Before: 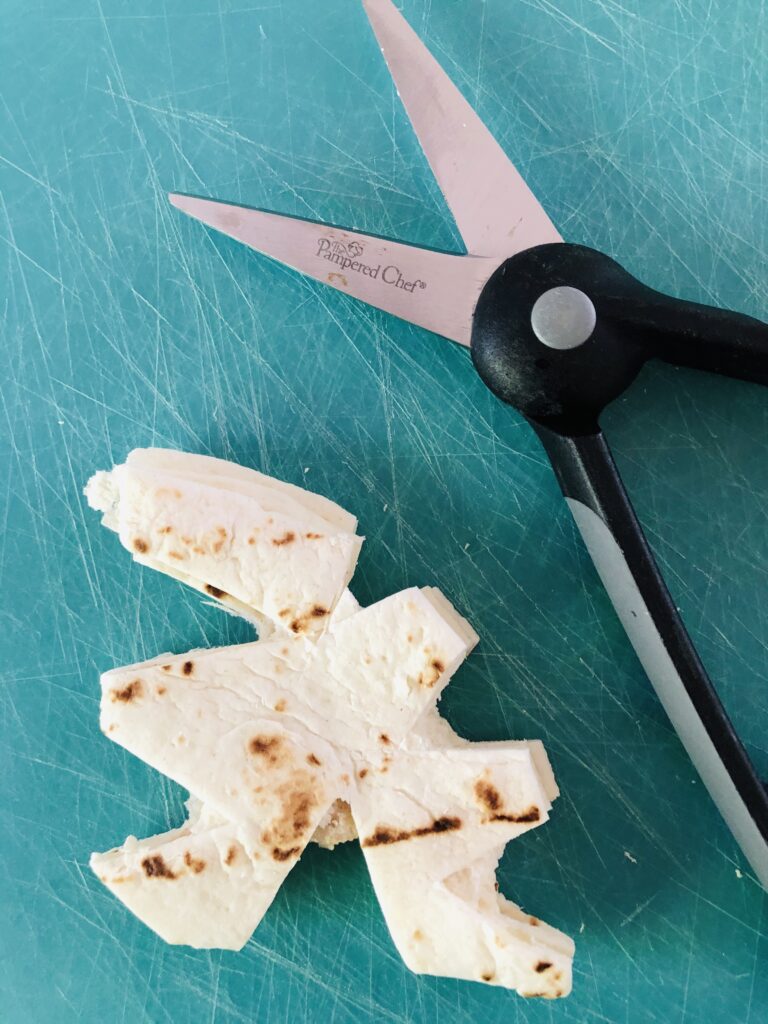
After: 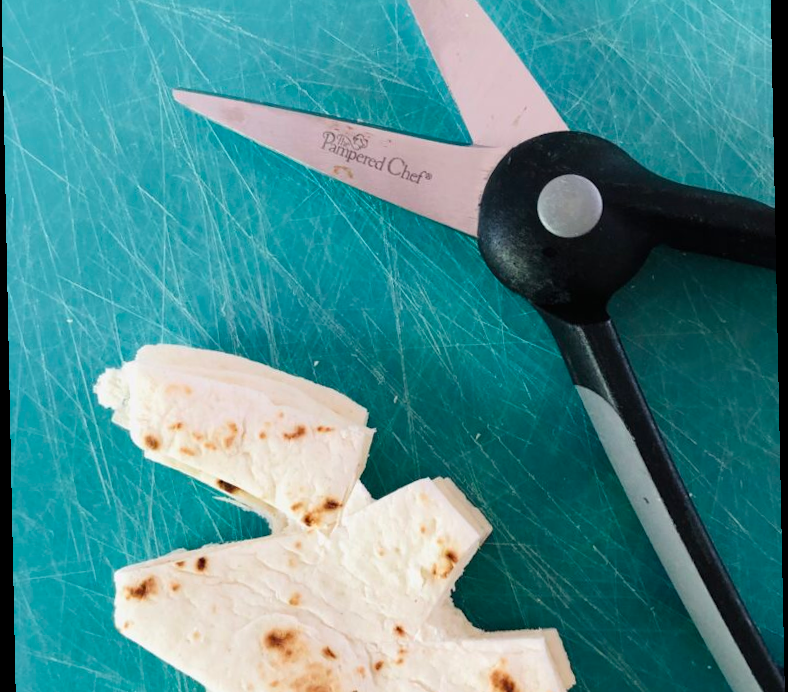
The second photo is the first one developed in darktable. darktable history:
rotate and perspective: rotation -1.17°, automatic cropping off
crop: top 11.166%, bottom 22.168%
